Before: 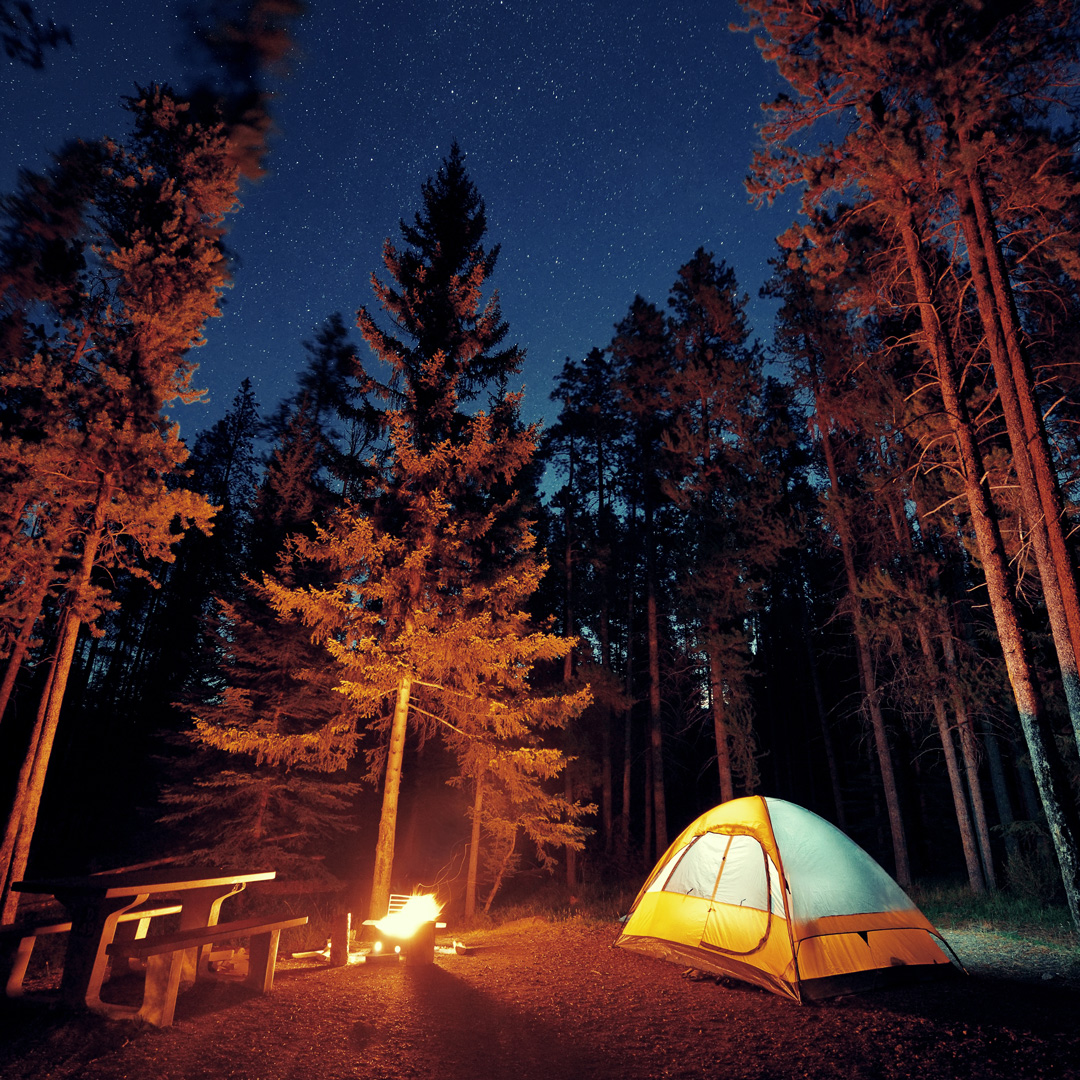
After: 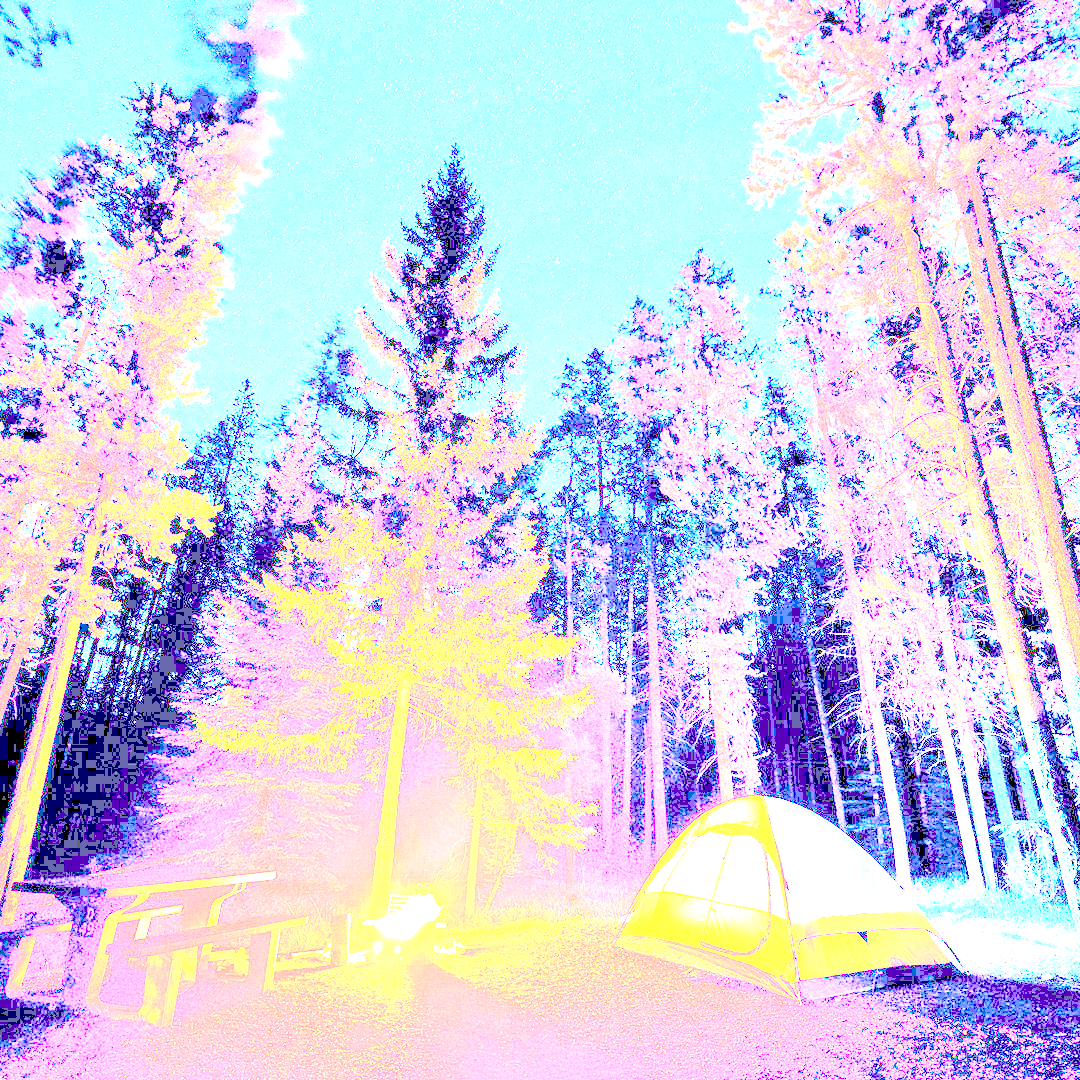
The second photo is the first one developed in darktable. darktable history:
base curve: curves: ch0 [(0, 0) (0.028, 0.03) (0.121, 0.232) (0.46, 0.748) (0.859, 0.968) (1, 1)]
exposure: exposure 8 EV, compensate highlight preservation false
